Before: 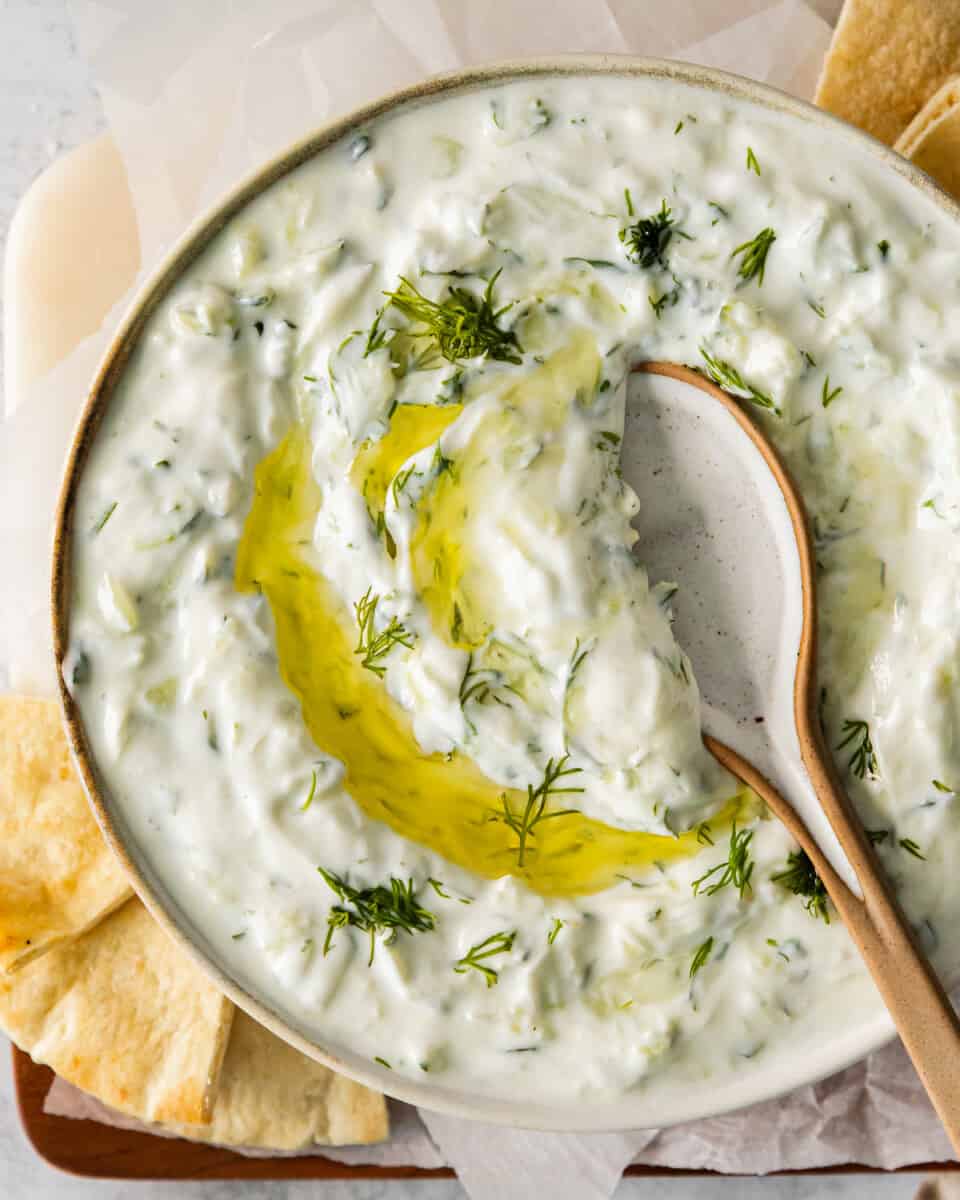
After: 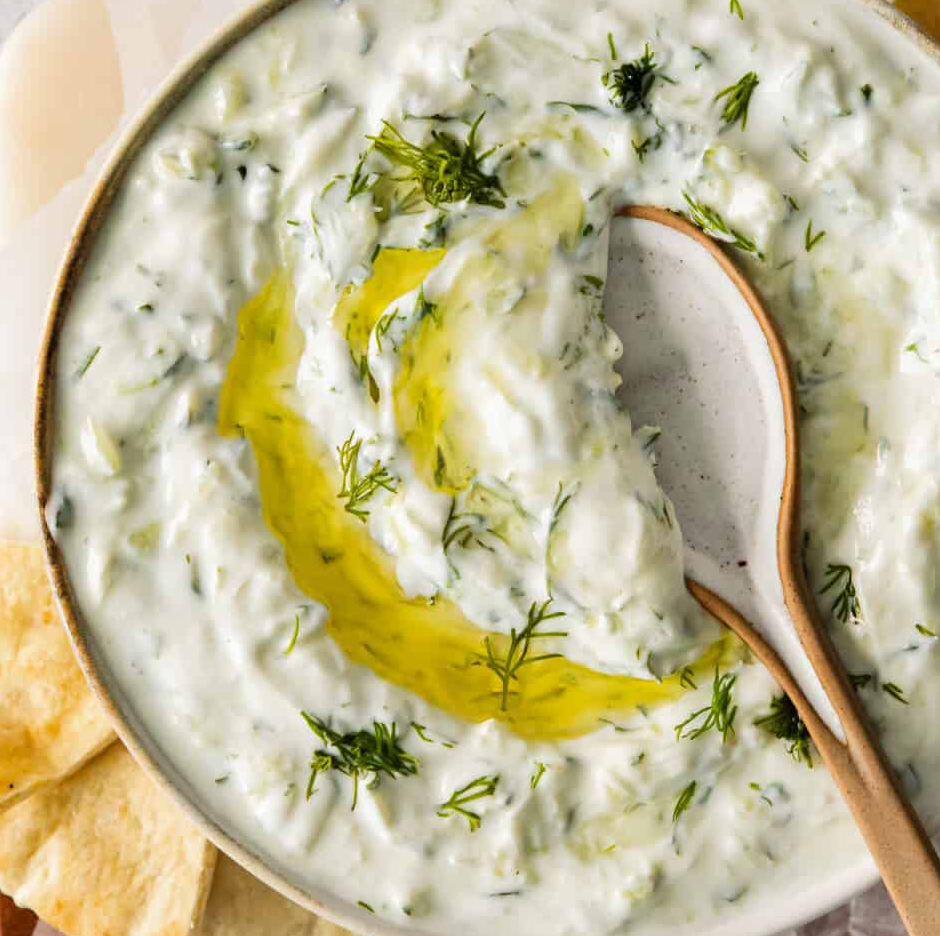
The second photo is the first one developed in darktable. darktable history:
crop and rotate: left 1.842%, top 13.004%, right 0.195%, bottom 8.979%
